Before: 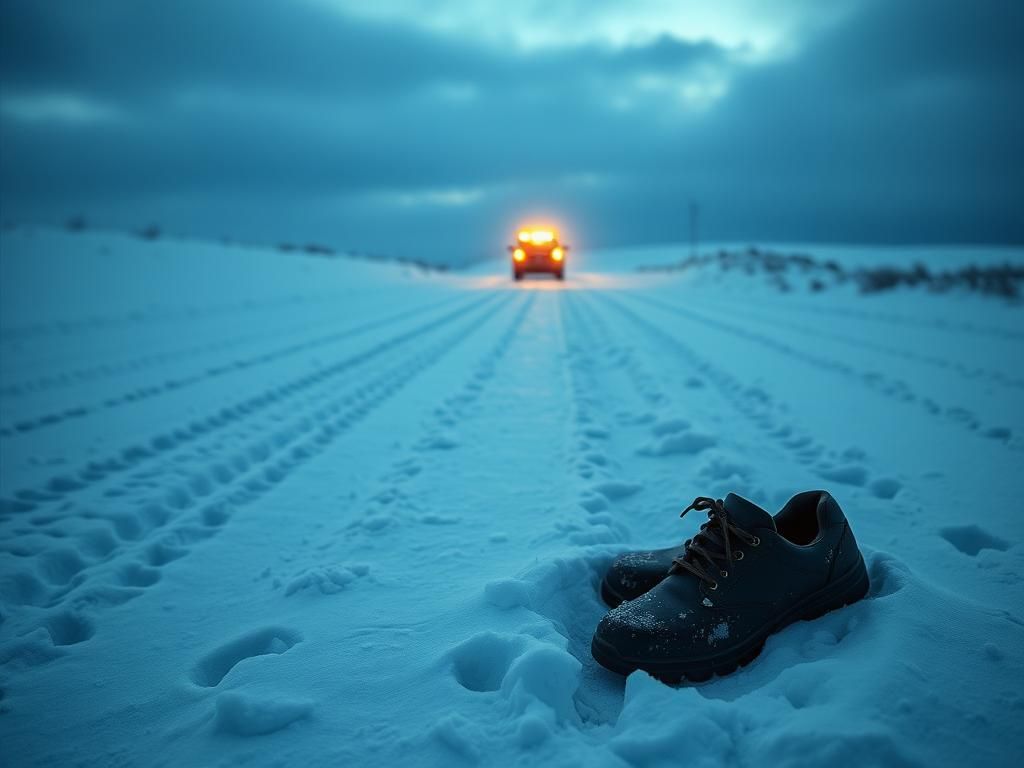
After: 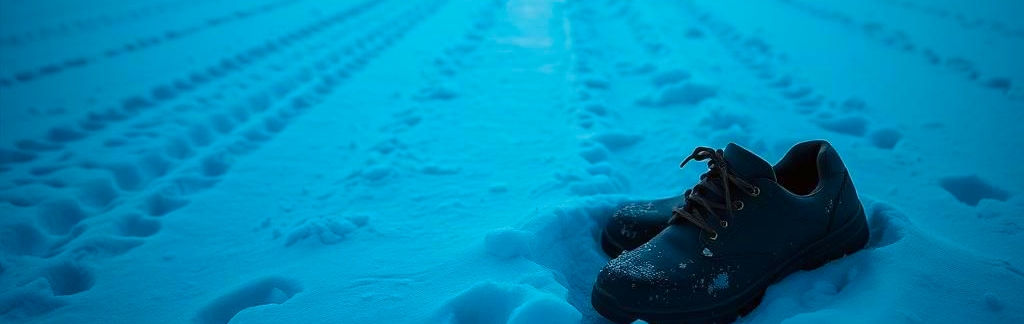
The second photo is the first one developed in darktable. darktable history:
exposure: exposure 0.201 EV, compensate highlight preservation false
crop: top 45.592%, bottom 12.179%
contrast brightness saturation: brightness -0.019, saturation 0.343
